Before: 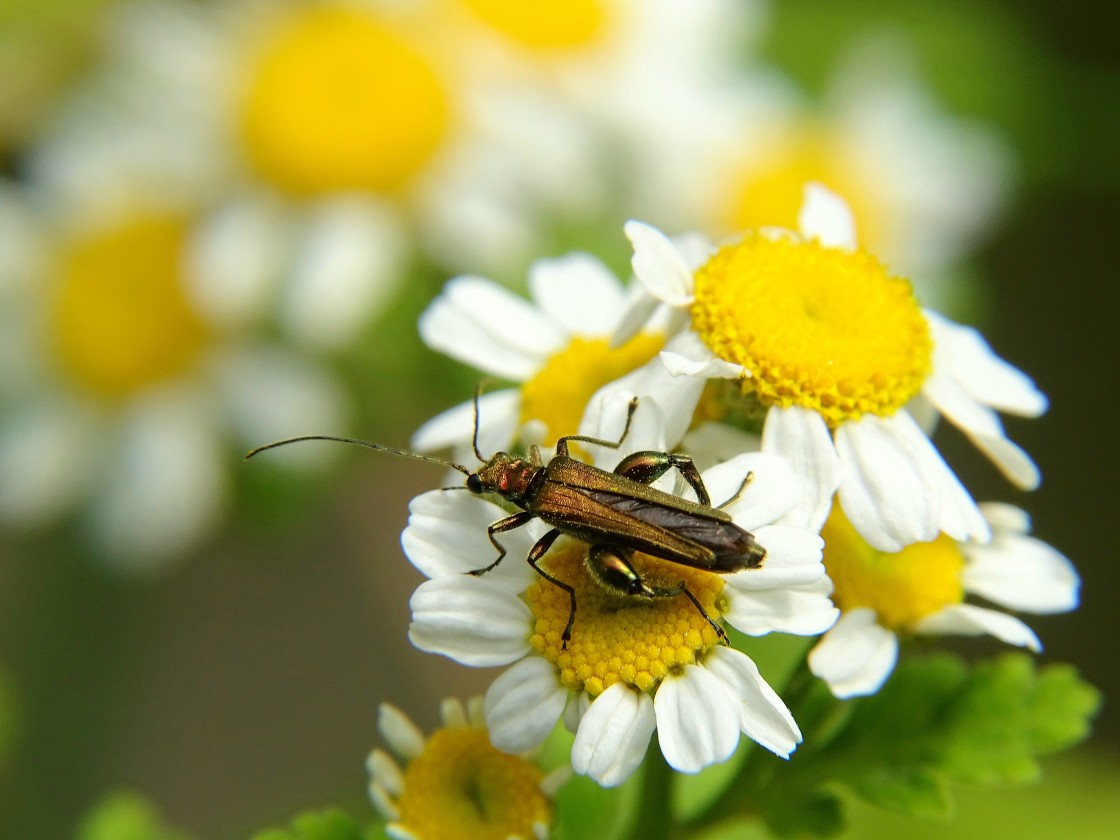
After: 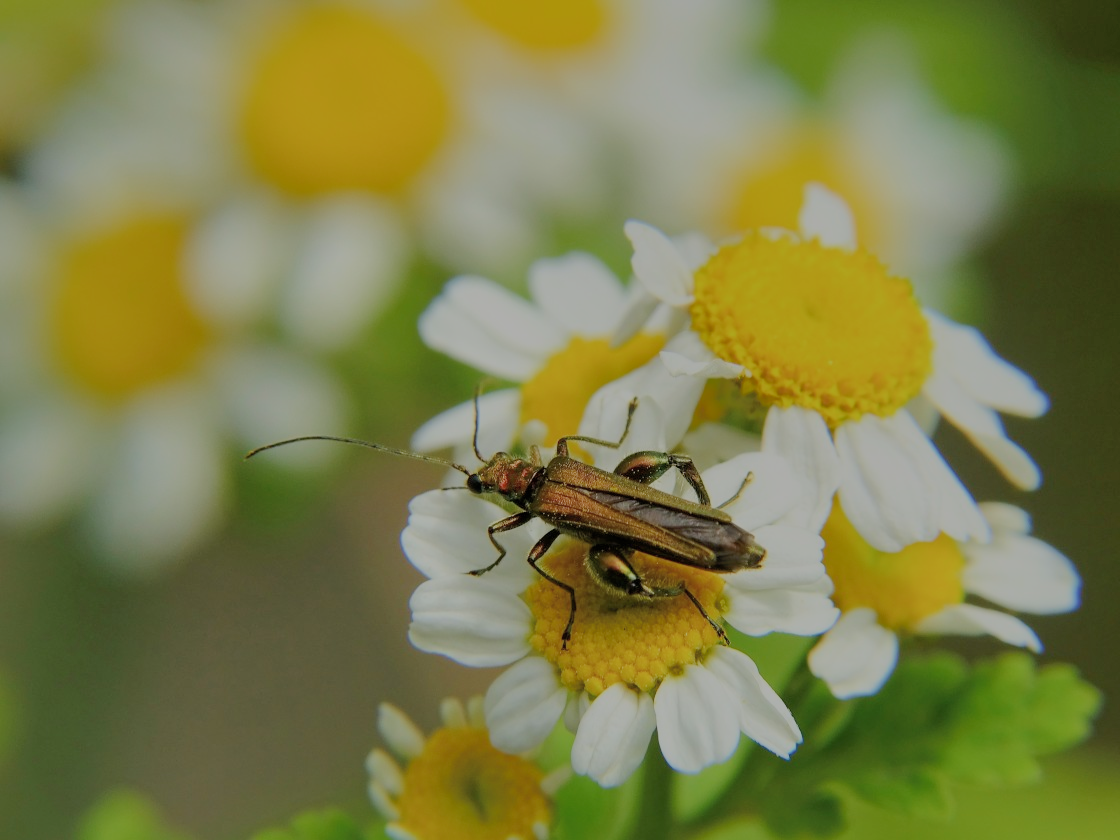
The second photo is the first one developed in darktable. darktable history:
filmic rgb: black relative exposure -8.03 EV, white relative exposure 8.05 EV, hardness 2.52, latitude 10.94%, contrast 0.723, highlights saturation mix 8.65%, shadows ↔ highlights balance 1.72%
shadows and highlights: shadows 60.39, highlights -60.01
